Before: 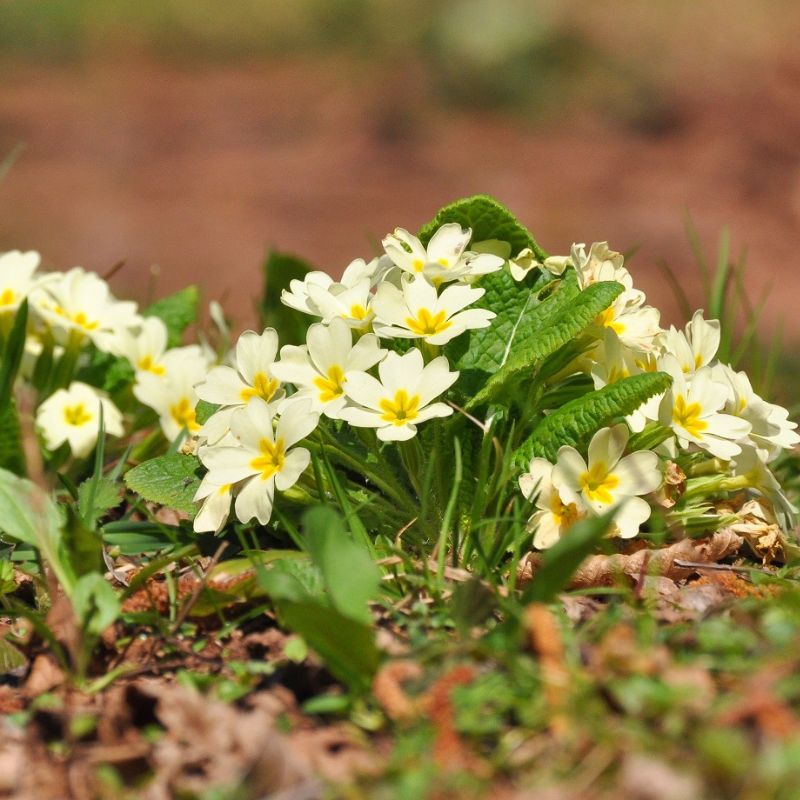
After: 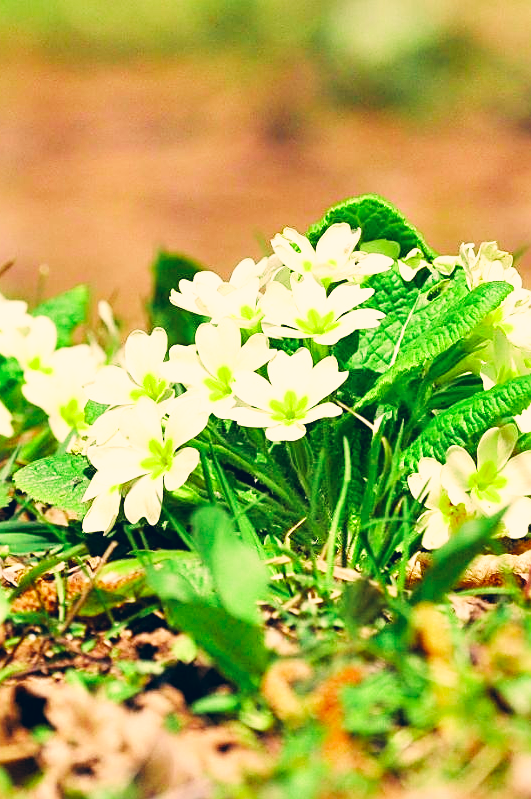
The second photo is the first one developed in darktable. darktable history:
sharpen: on, module defaults
color zones: curves: ch2 [(0, 0.5) (0.143, 0.517) (0.286, 0.571) (0.429, 0.522) (0.571, 0.5) (0.714, 0.5) (0.857, 0.5) (1, 0.5)]
base curve: curves: ch0 [(0, 0.003) (0.001, 0.002) (0.006, 0.004) (0.02, 0.022) (0.048, 0.086) (0.094, 0.234) (0.162, 0.431) (0.258, 0.629) (0.385, 0.8) (0.548, 0.918) (0.751, 0.988) (1, 1)], preserve colors none
color correction: highlights a* 10.37, highlights b* 14.01, shadows a* -10.05, shadows b* -14.82
crop and rotate: left 13.905%, right 19.648%
